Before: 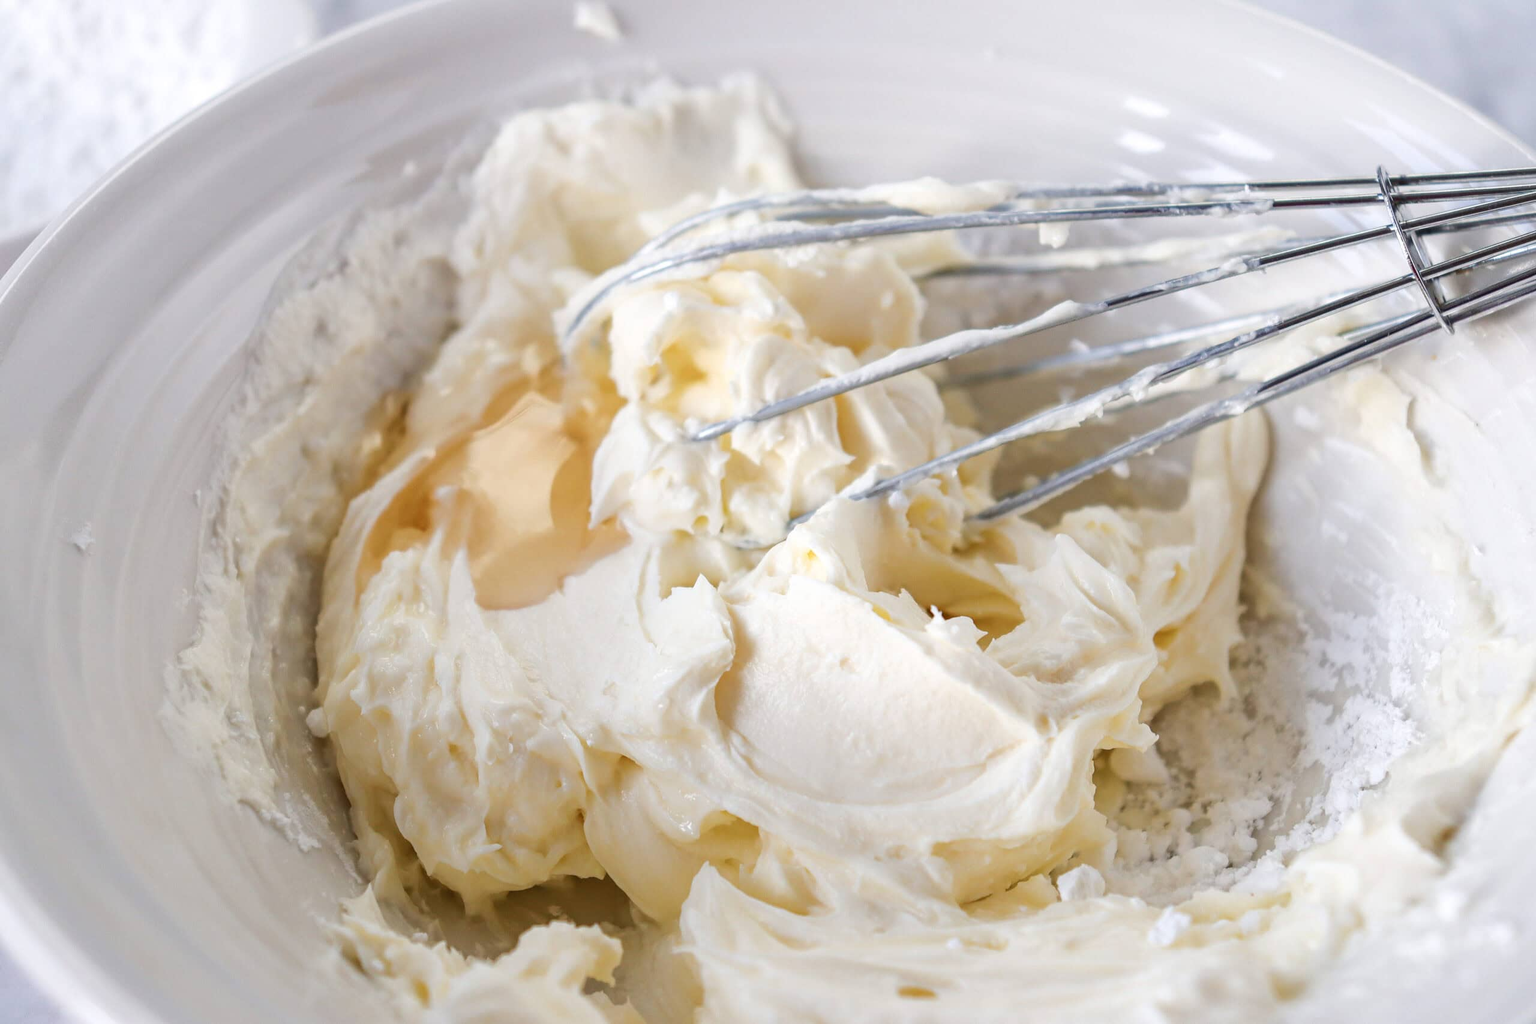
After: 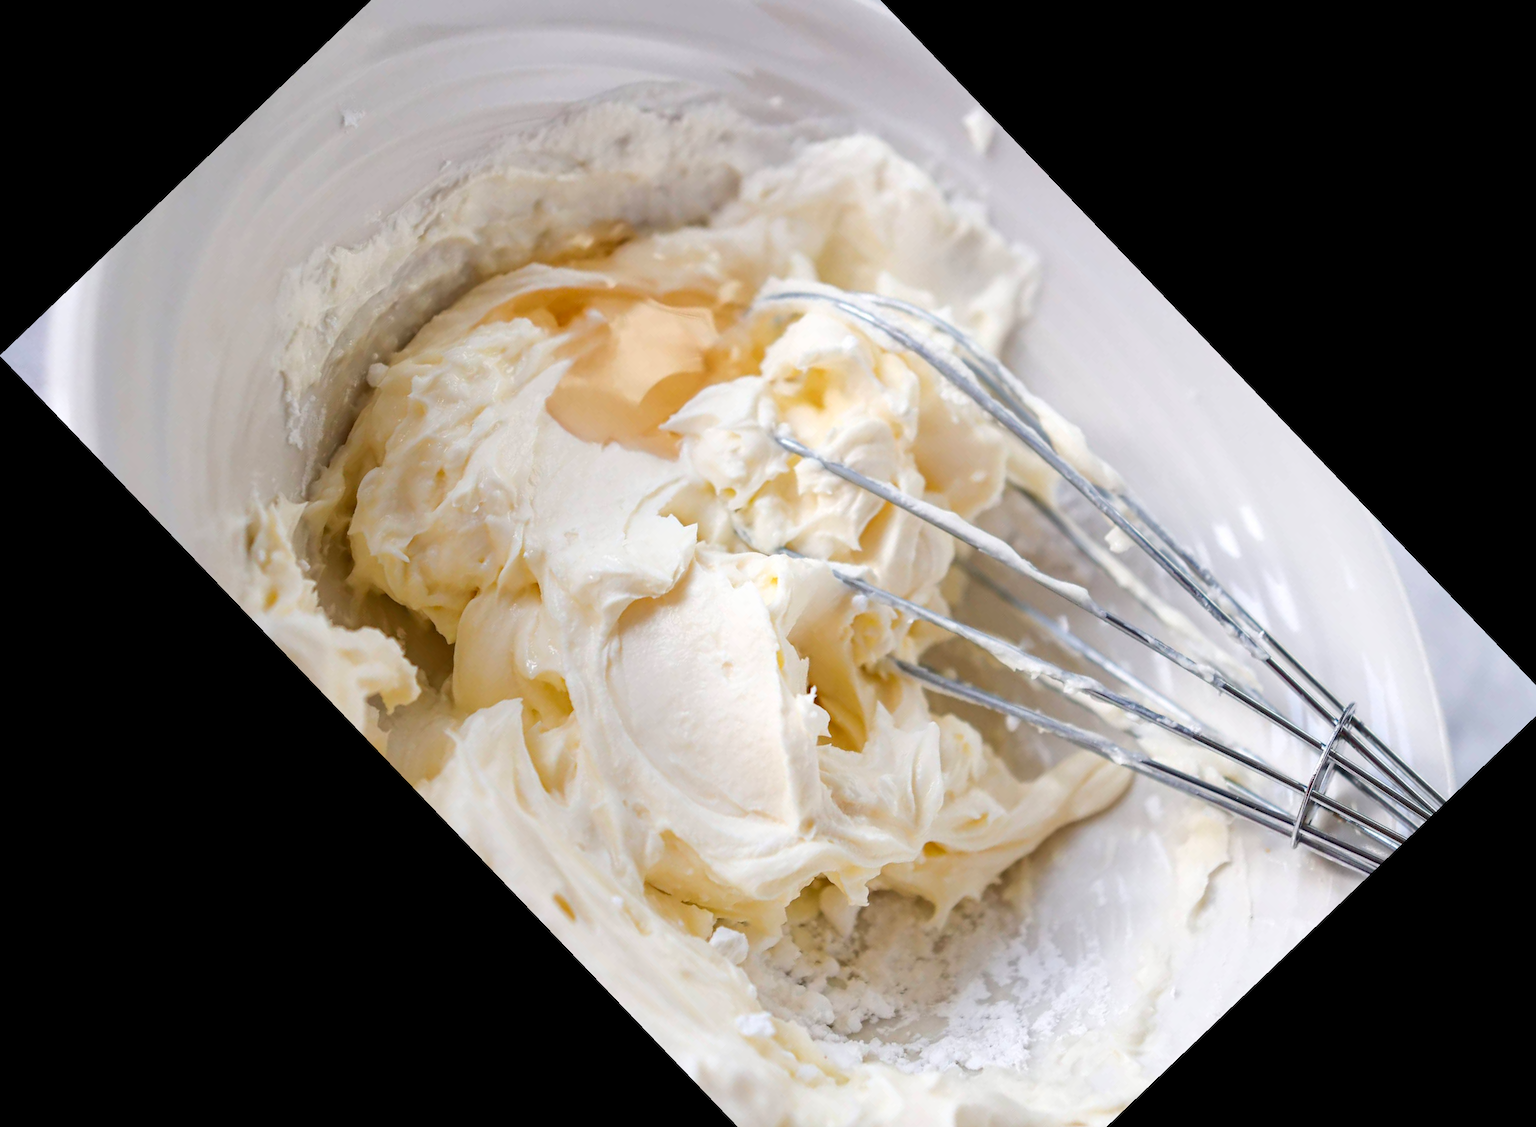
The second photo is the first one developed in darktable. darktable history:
crop and rotate: angle -46.26°, top 16.234%, right 0.912%, bottom 11.704%
tone equalizer: on, module defaults
